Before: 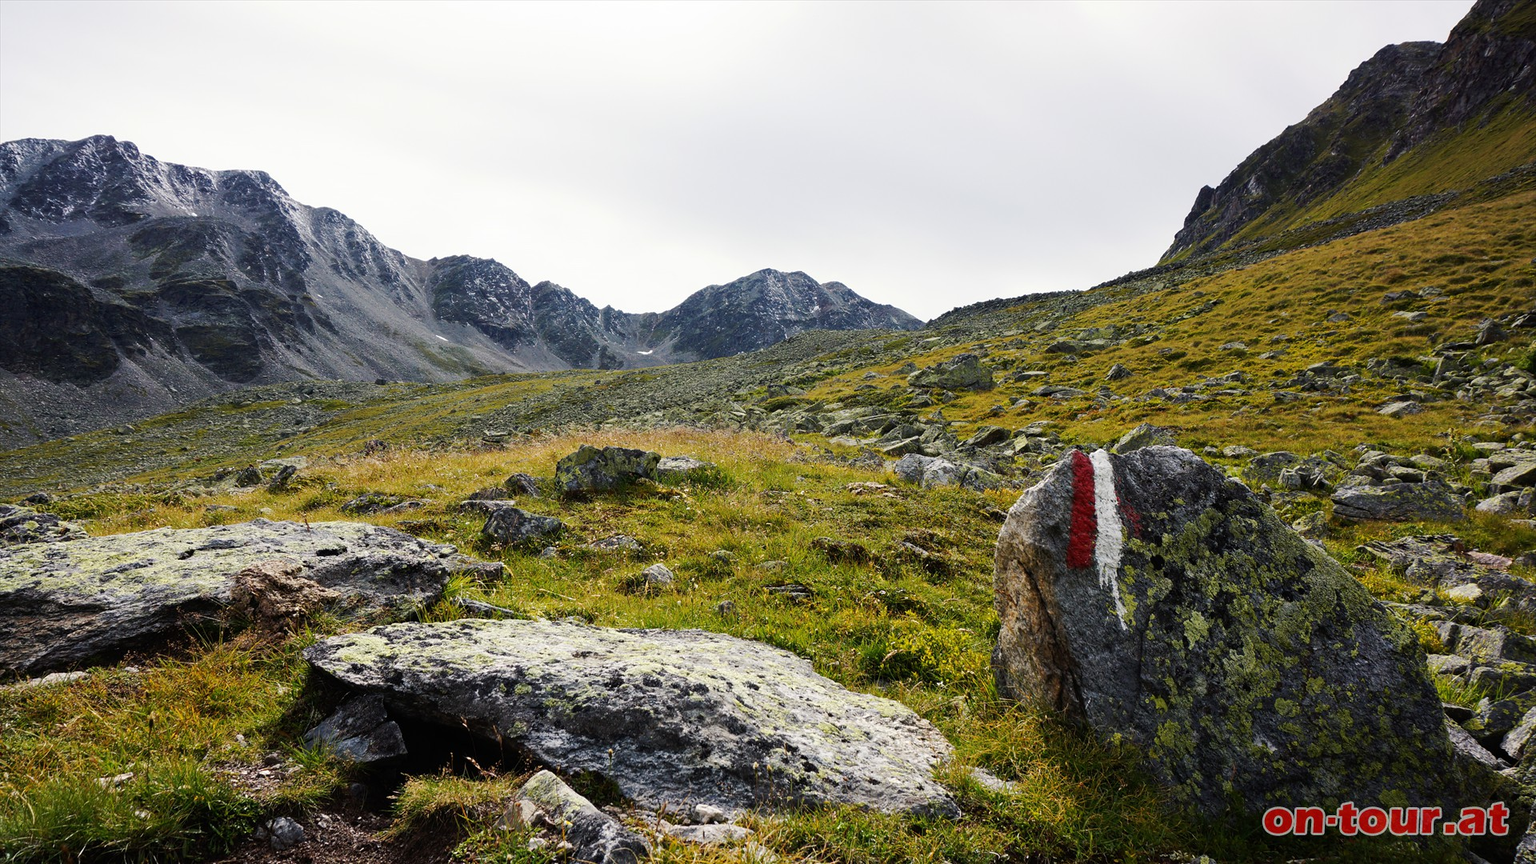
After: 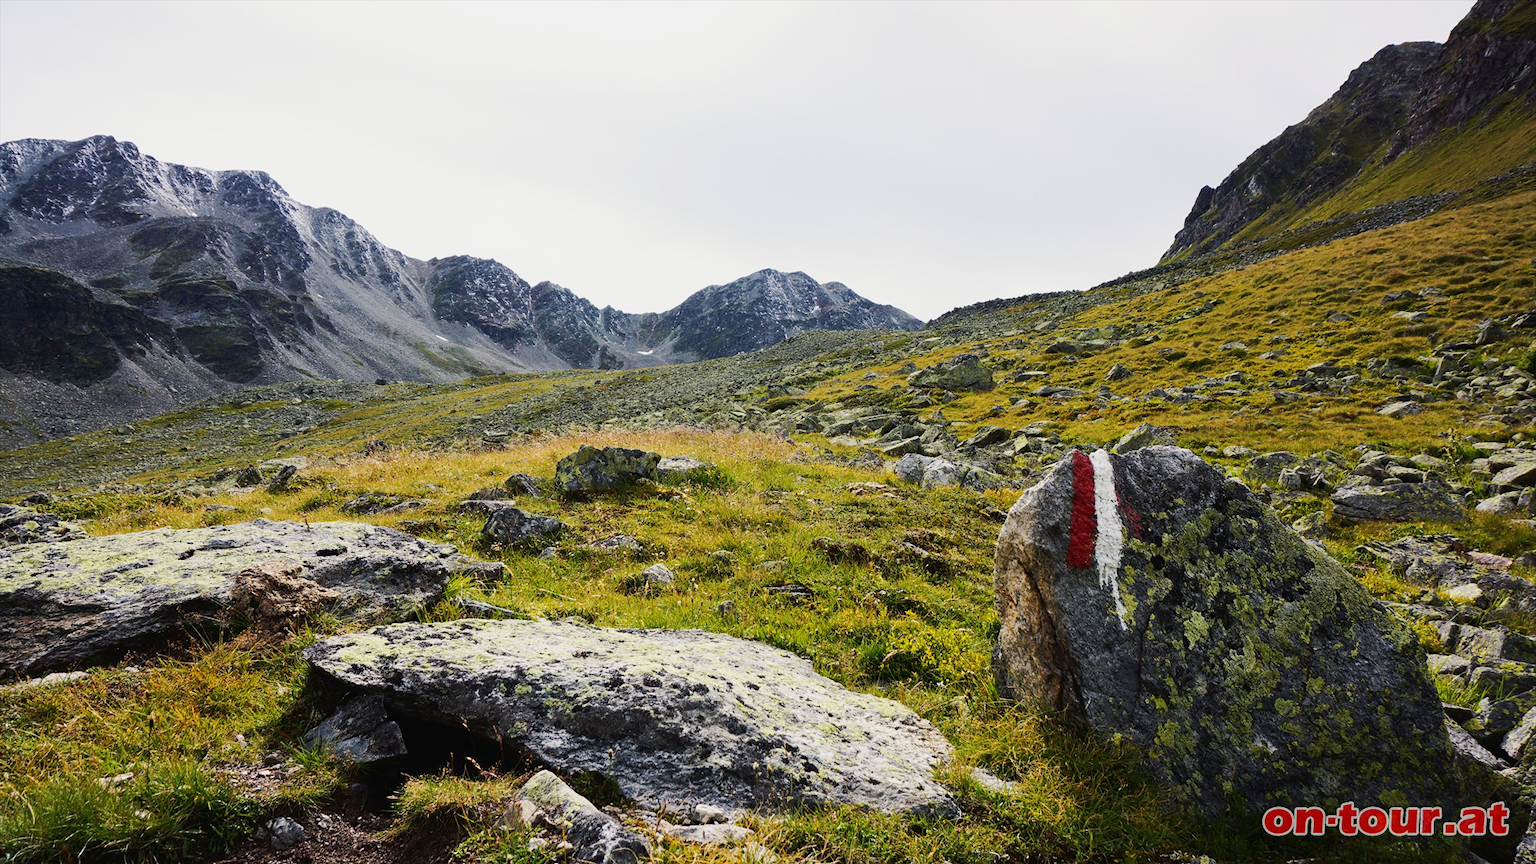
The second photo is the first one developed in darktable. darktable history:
tone curve: curves: ch0 [(0, 0.013) (0.036, 0.045) (0.274, 0.286) (0.566, 0.623) (0.794, 0.827) (1, 0.953)]; ch1 [(0, 0) (0.389, 0.403) (0.462, 0.48) (0.499, 0.5) (0.524, 0.527) (0.57, 0.599) (0.626, 0.65) (0.761, 0.781) (1, 1)]; ch2 [(0, 0) (0.464, 0.478) (0.5, 0.501) (0.533, 0.542) (0.599, 0.613) (0.704, 0.731) (1, 1)], color space Lab, linked channels, preserve colors none
